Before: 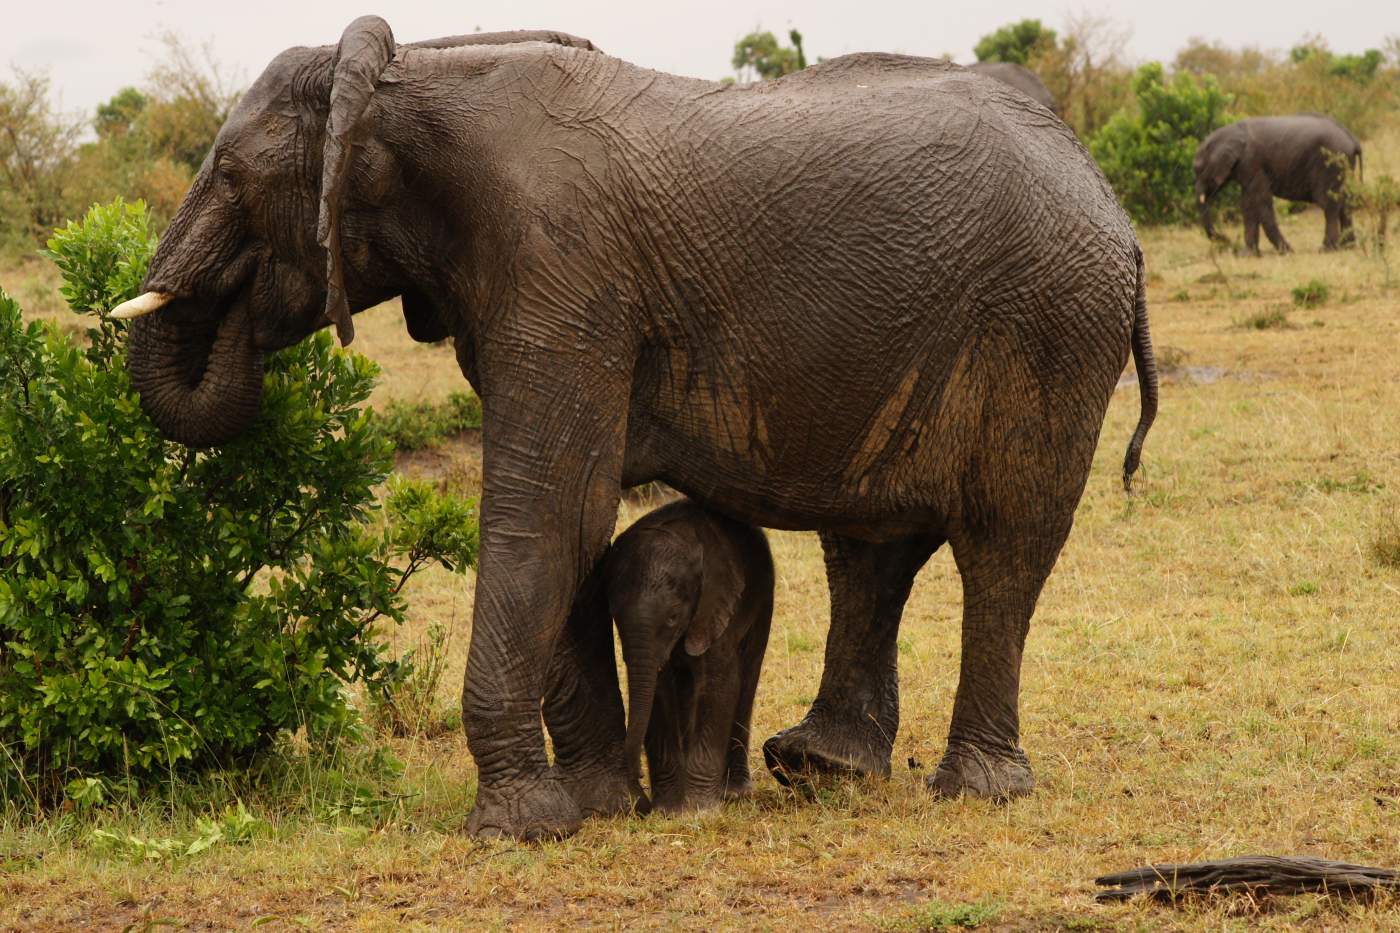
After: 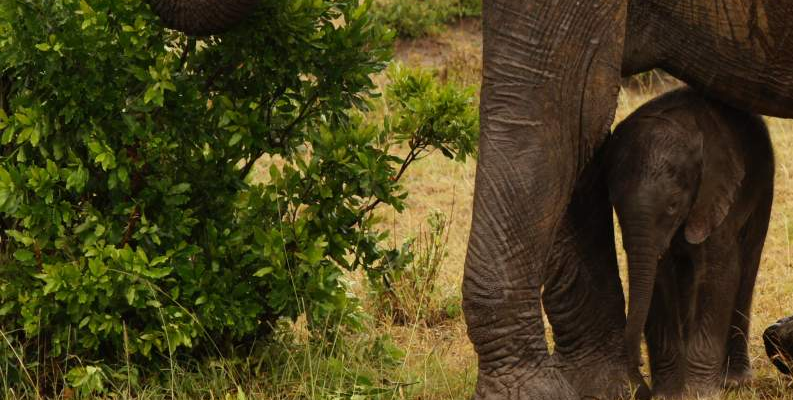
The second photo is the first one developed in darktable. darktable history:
crop: top 44.172%, right 43.298%, bottom 12.93%
